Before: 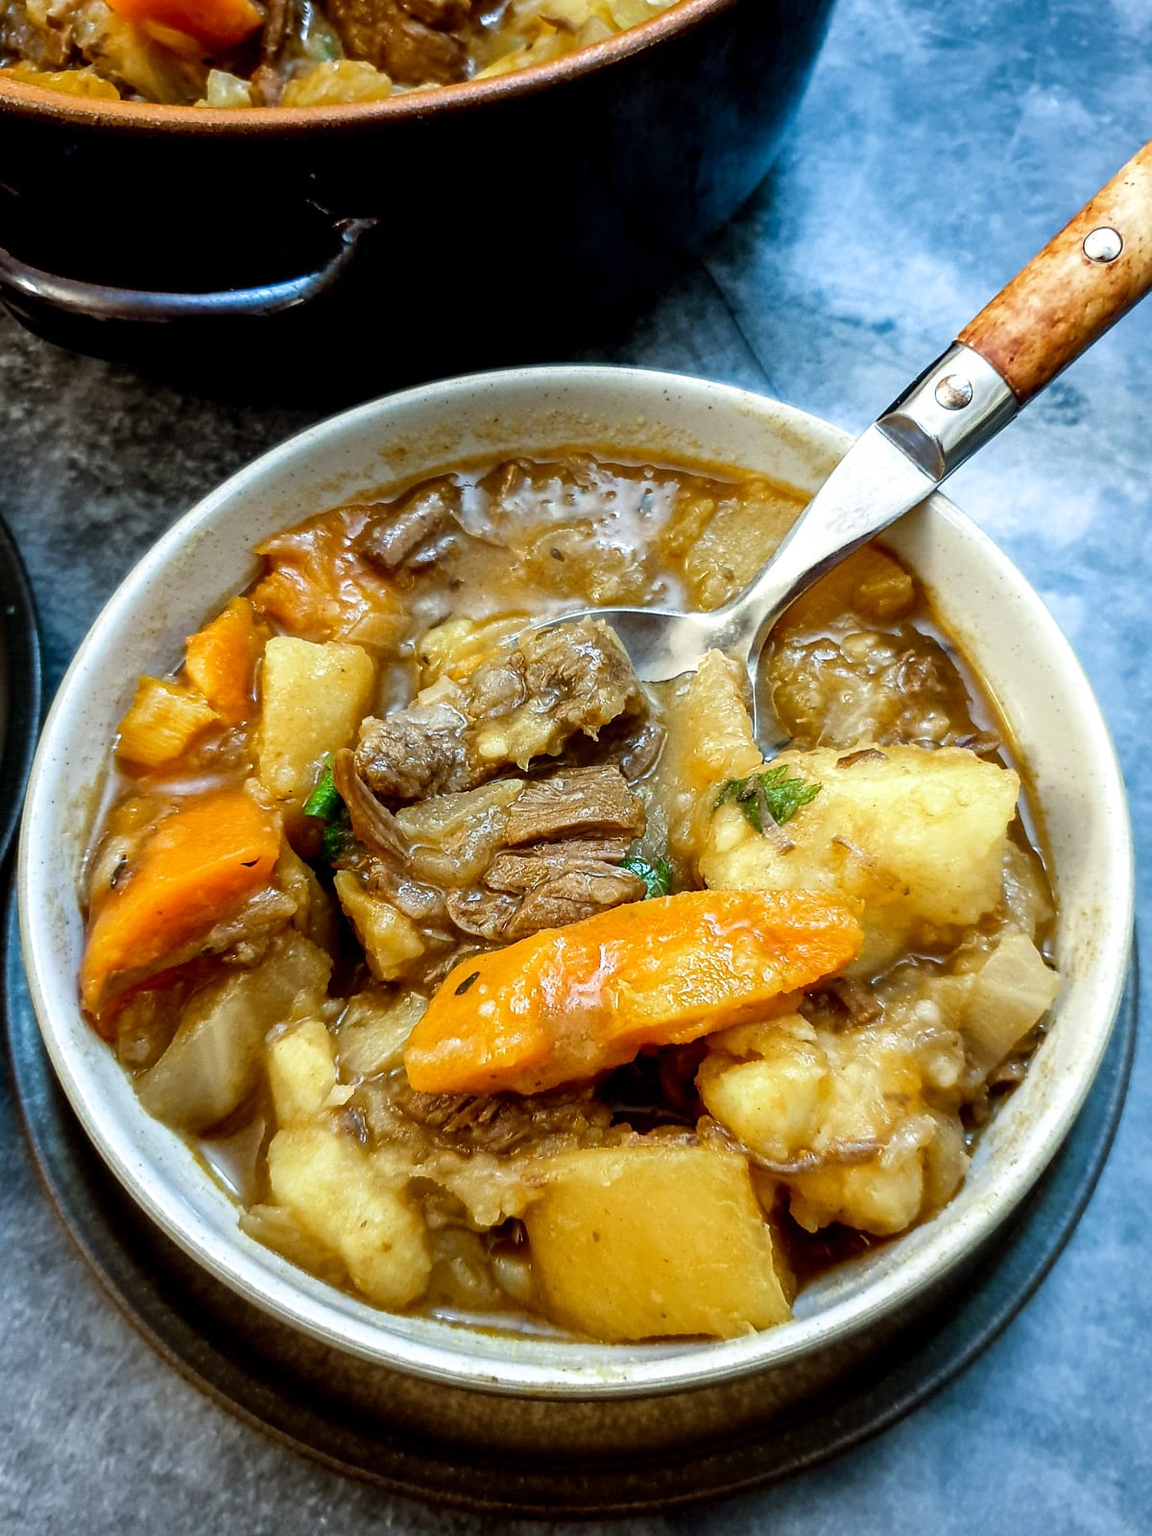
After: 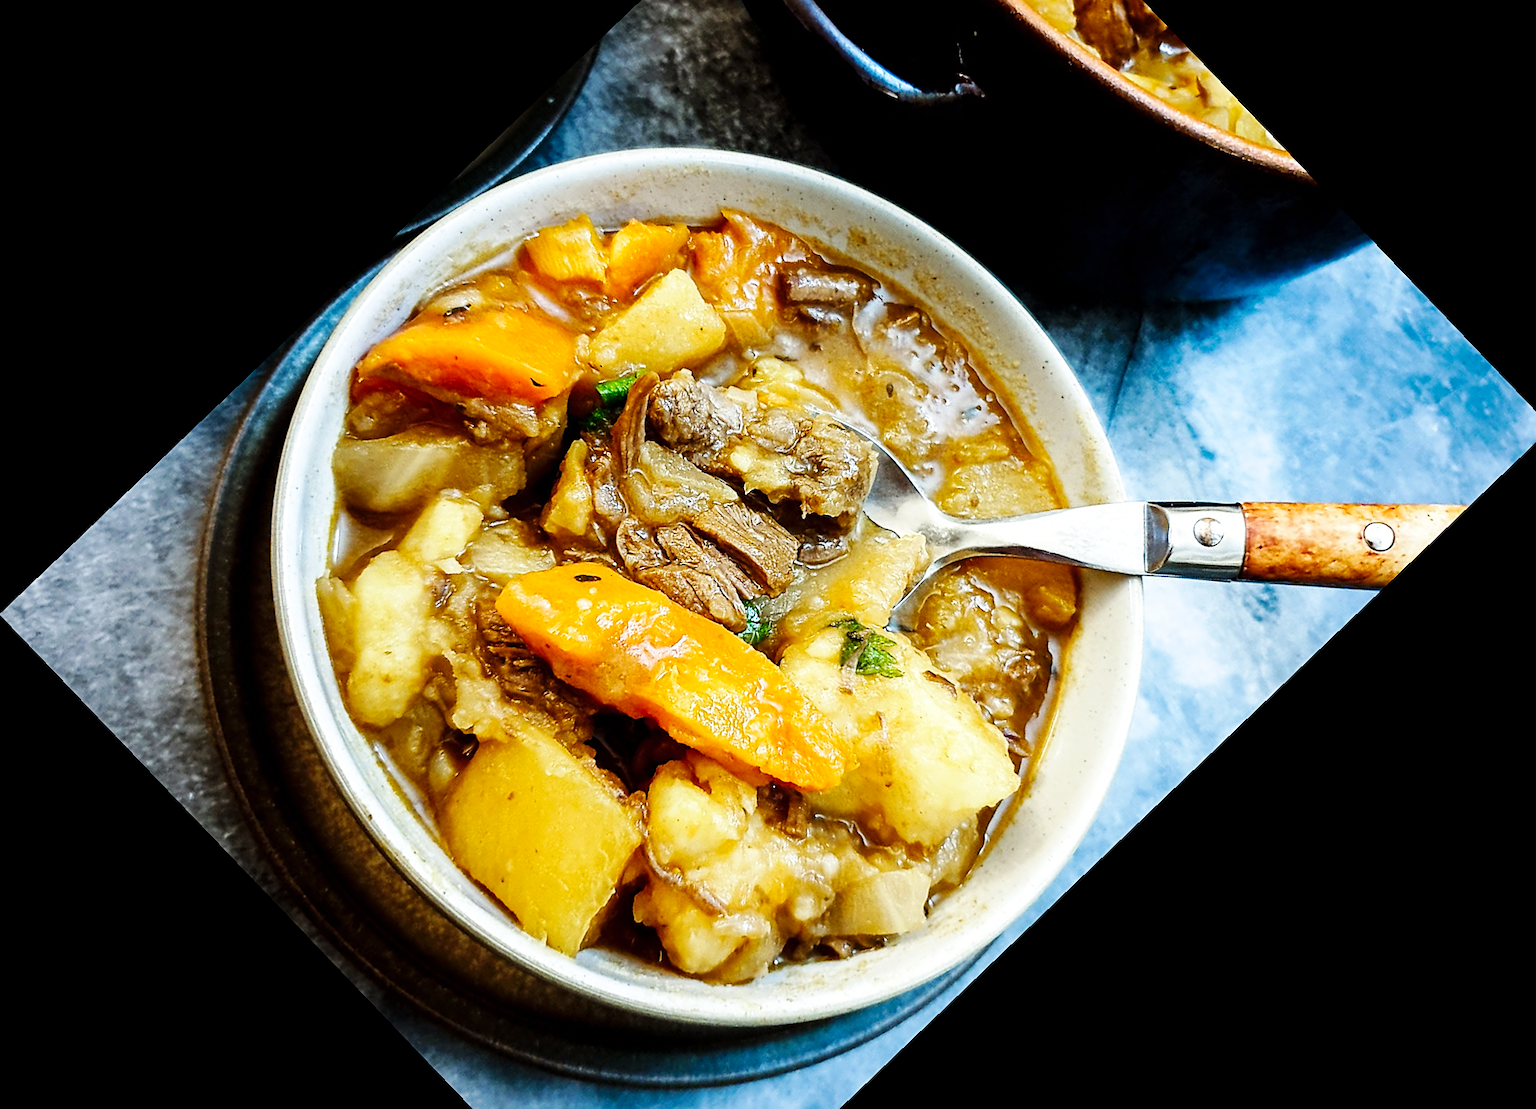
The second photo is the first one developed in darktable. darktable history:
sharpen: on, module defaults
crop and rotate: angle -46.26°, top 16.234%, right 0.912%, bottom 11.704%
base curve: curves: ch0 [(0, 0) (0.032, 0.025) (0.121, 0.166) (0.206, 0.329) (0.605, 0.79) (1, 1)], preserve colors none
